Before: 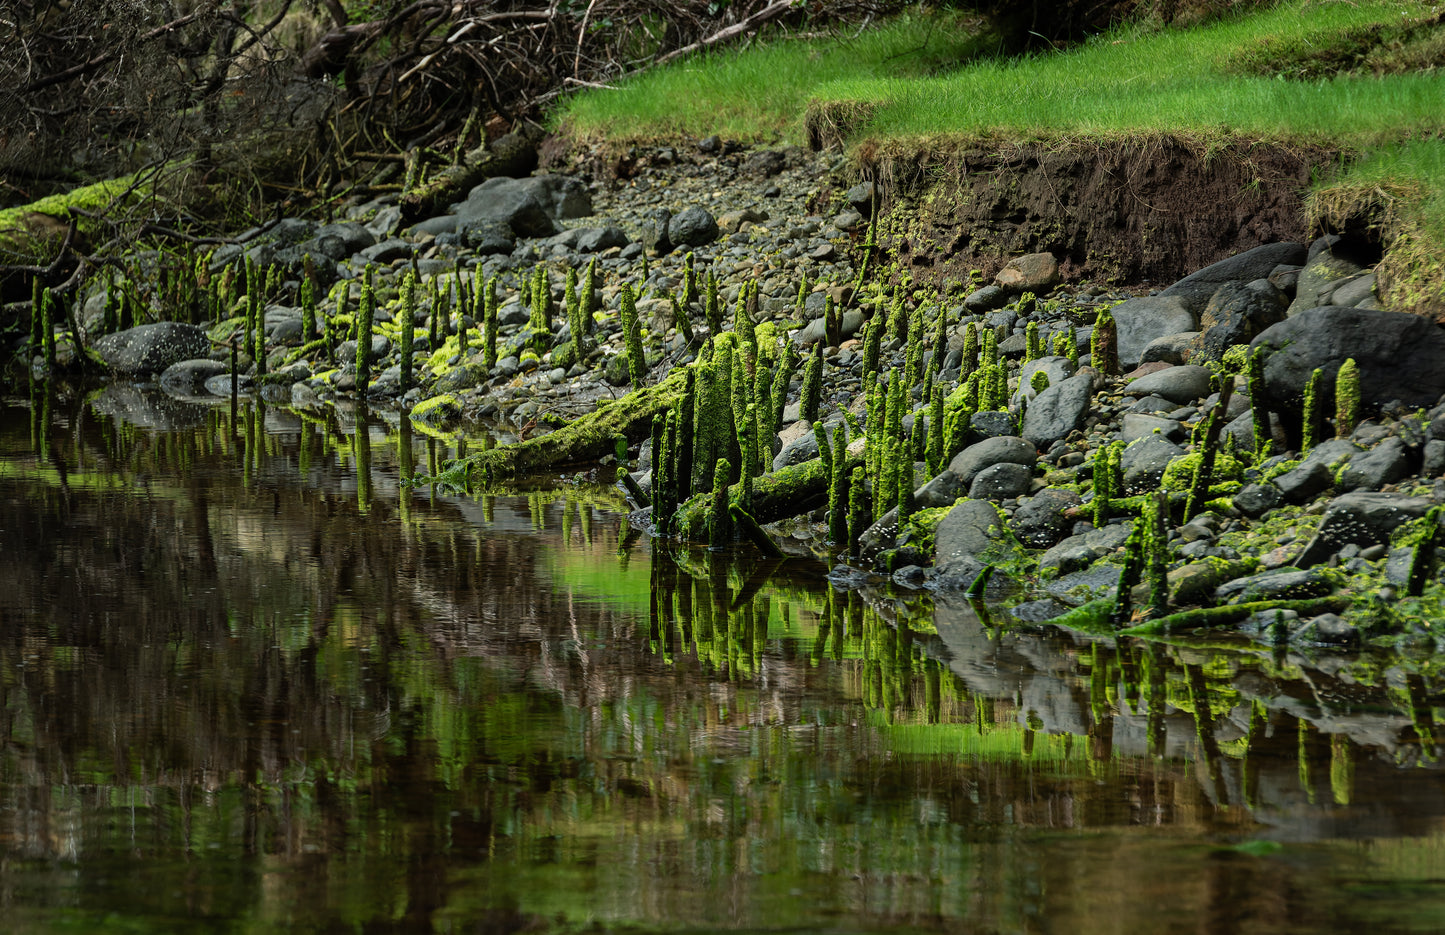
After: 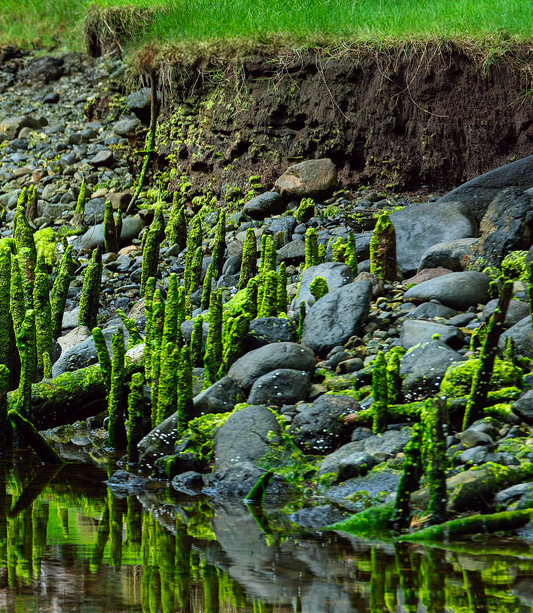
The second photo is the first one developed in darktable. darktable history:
color calibration: x 0.37, y 0.382, temperature 4313.32 K
crop and rotate: left 49.936%, top 10.094%, right 13.136%, bottom 24.256%
color balance: lift [1, 1.001, 0.999, 1.001], gamma [1, 1.004, 1.007, 0.993], gain [1, 0.991, 0.987, 1.013], contrast 7.5%, contrast fulcrum 10%, output saturation 115%
